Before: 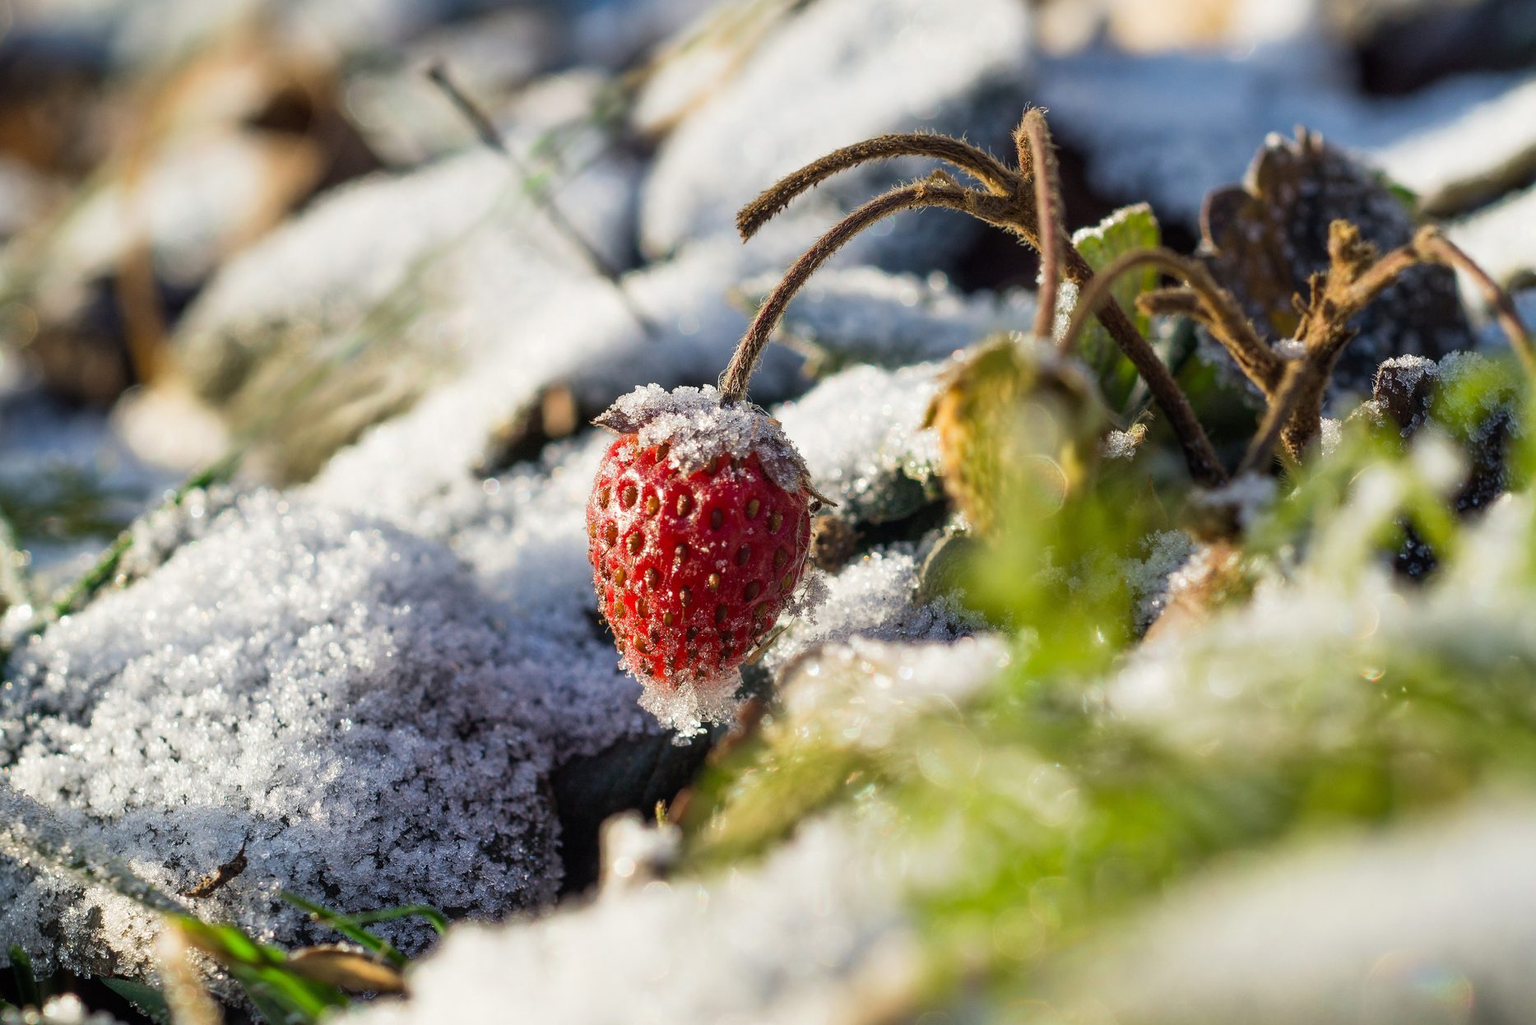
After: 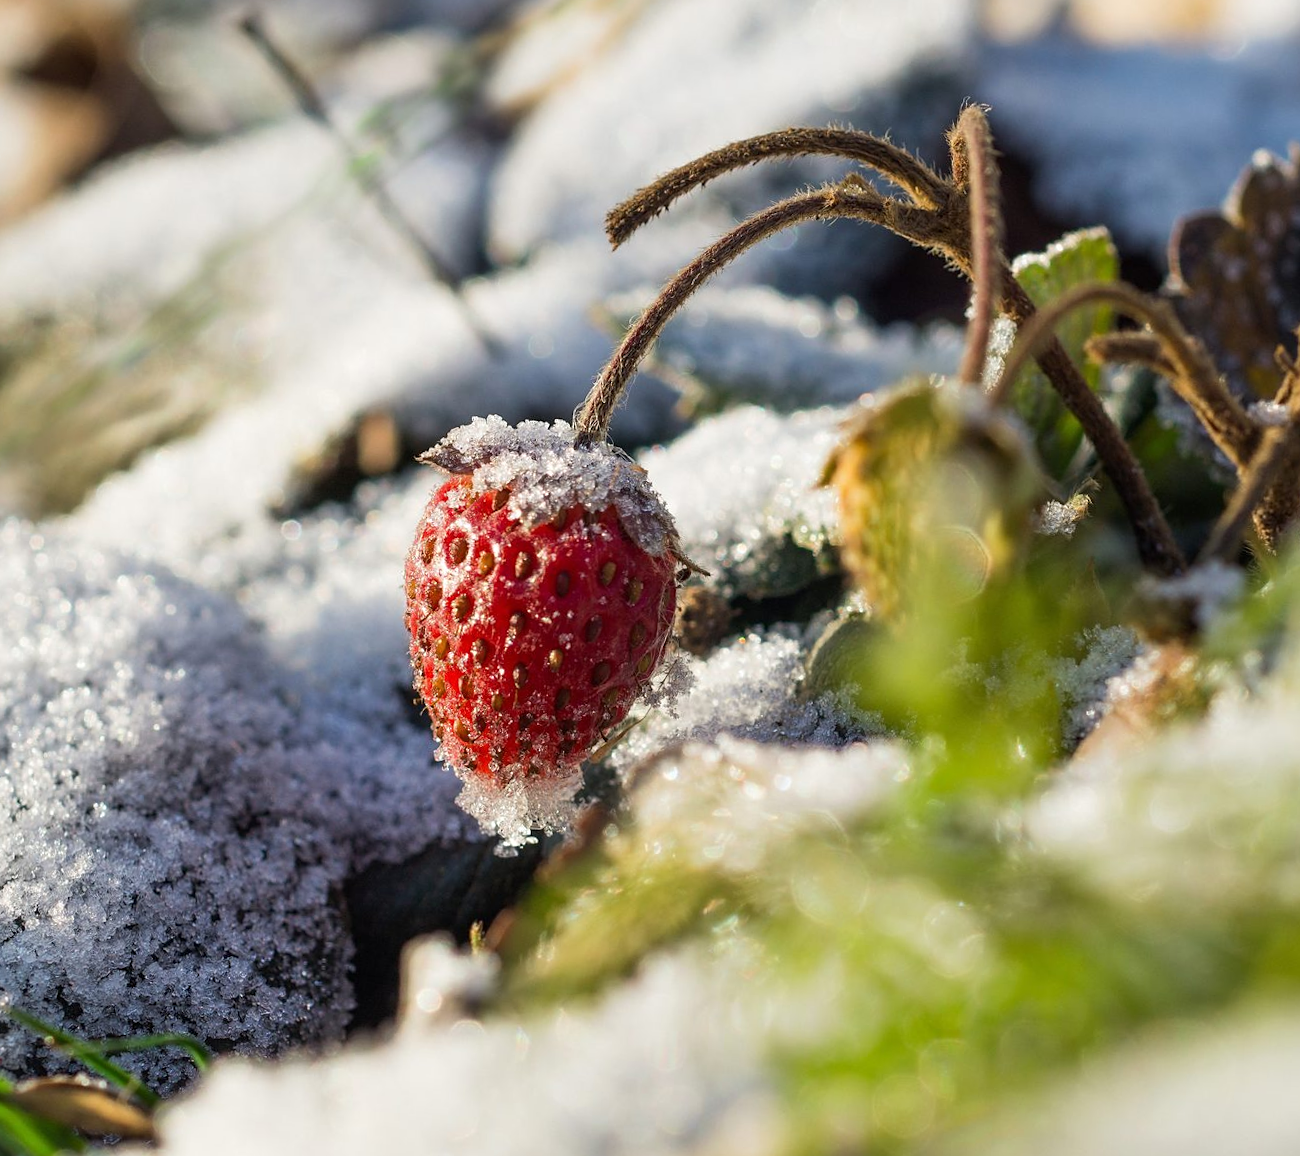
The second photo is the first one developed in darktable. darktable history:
sharpen: amount 0.213
crop and rotate: angle -2.96°, left 13.993%, top 0.04%, right 11.052%, bottom 0.049%
